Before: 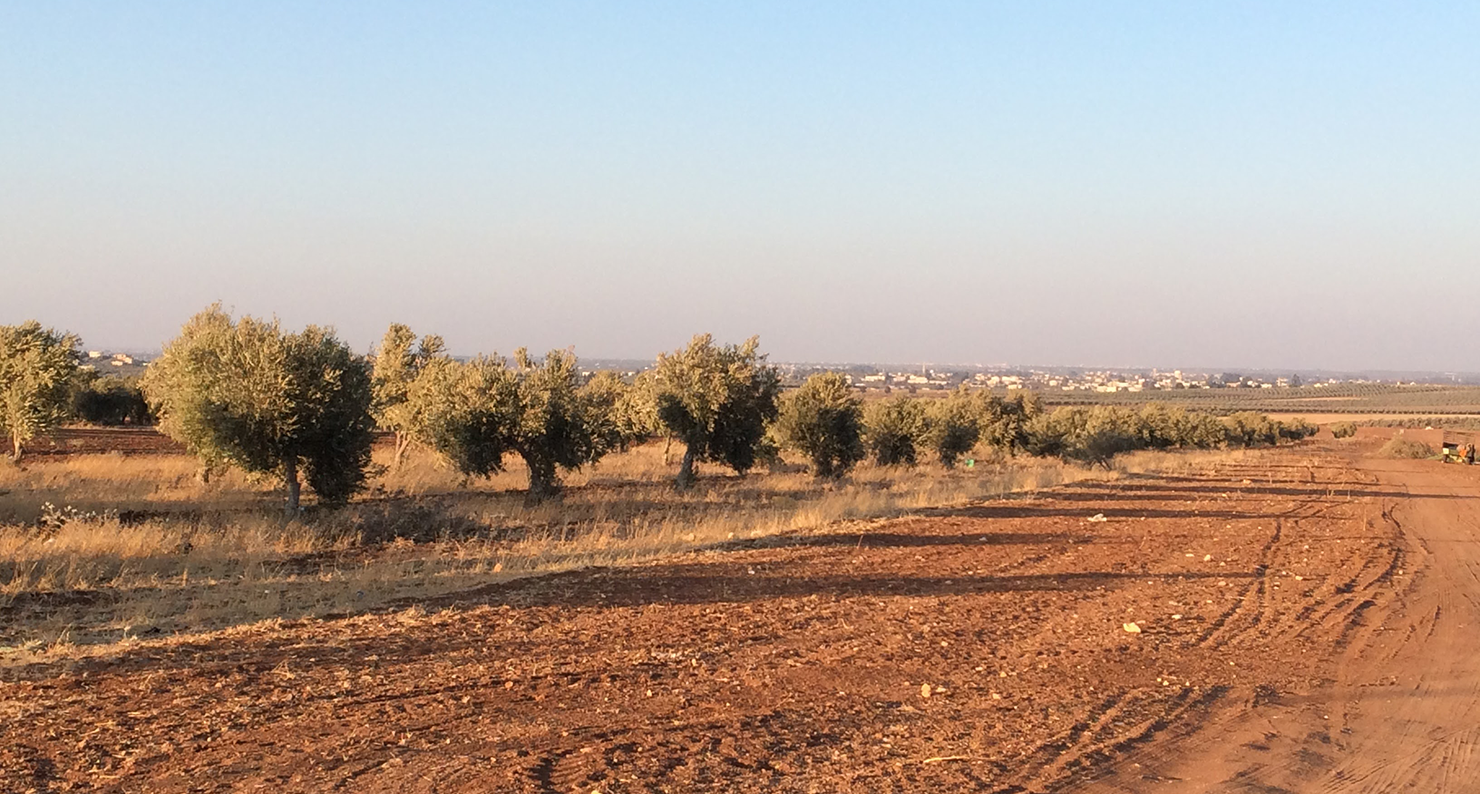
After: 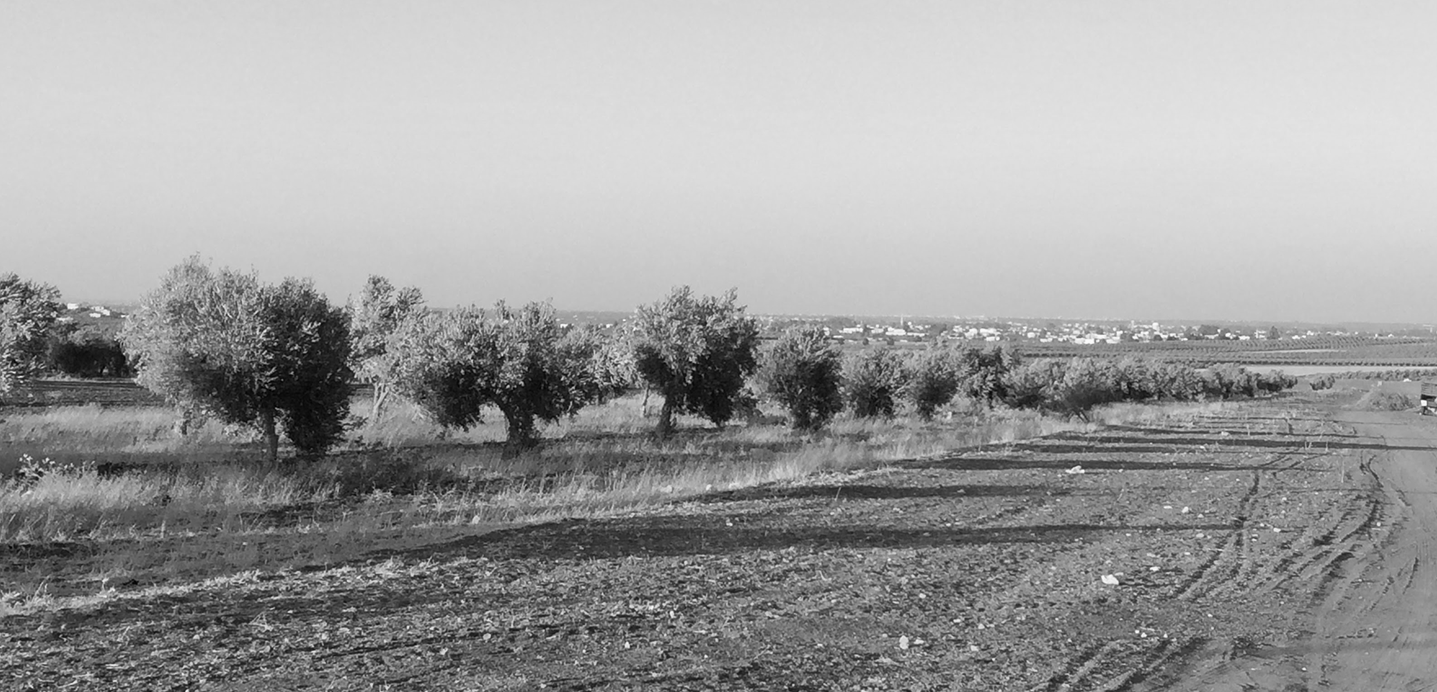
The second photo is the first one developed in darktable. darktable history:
crop: left 1.507%, top 6.147%, right 1.379%, bottom 6.637%
monochrome: a -6.99, b 35.61, size 1.4
